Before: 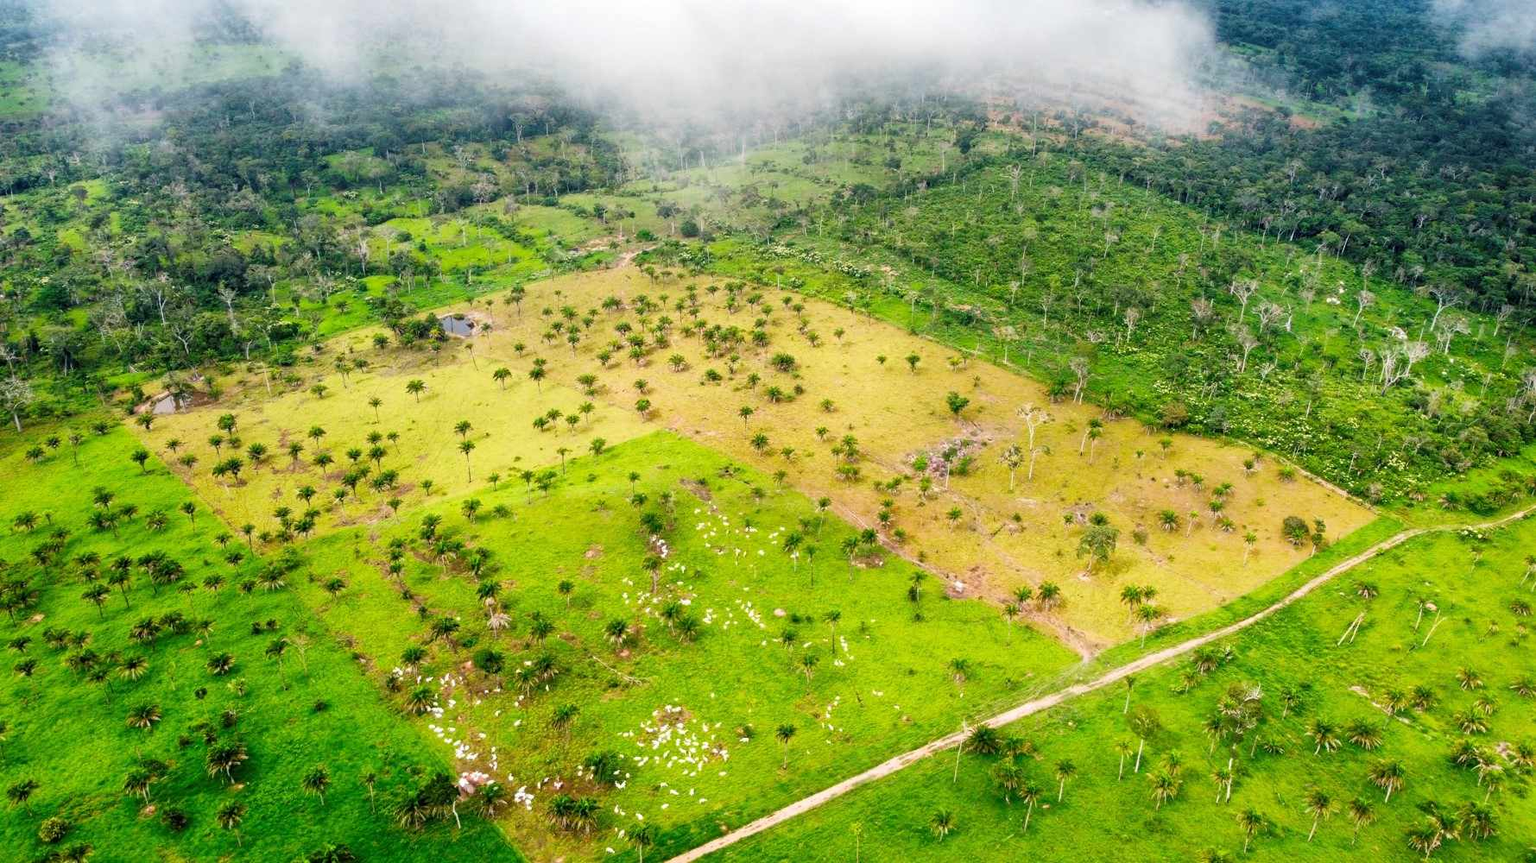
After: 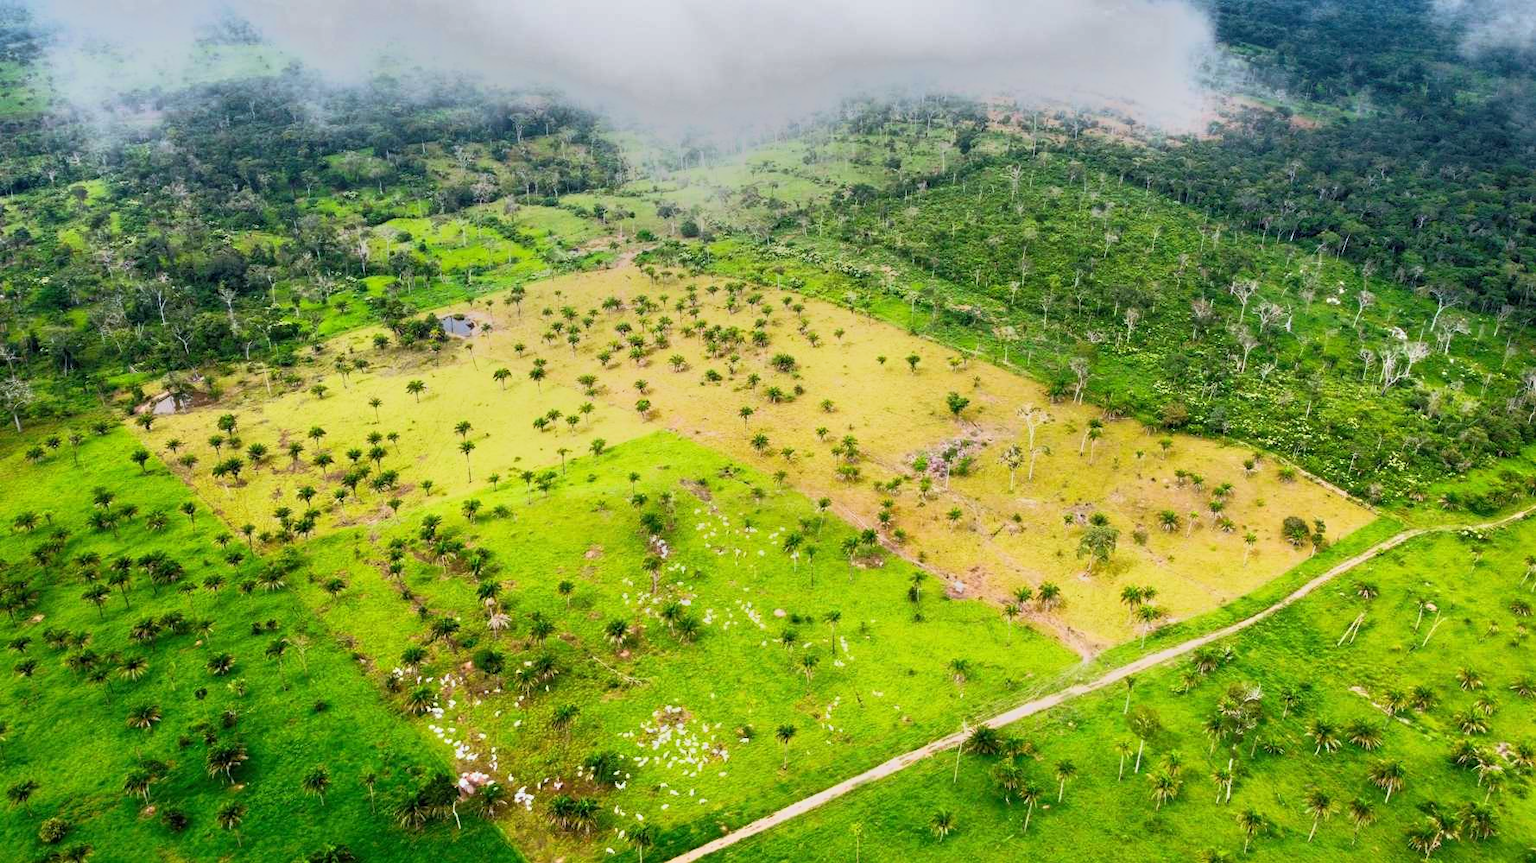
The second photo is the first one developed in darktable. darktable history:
tone equalizer: -7 EV -0.63 EV, -6 EV 1 EV, -5 EV -0.45 EV, -4 EV 0.43 EV, -3 EV 0.41 EV, -2 EV 0.15 EV, -1 EV -0.15 EV, +0 EV -0.39 EV, smoothing diameter 25%, edges refinement/feathering 10, preserve details guided filter
white balance: red 0.983, blue 1.036
